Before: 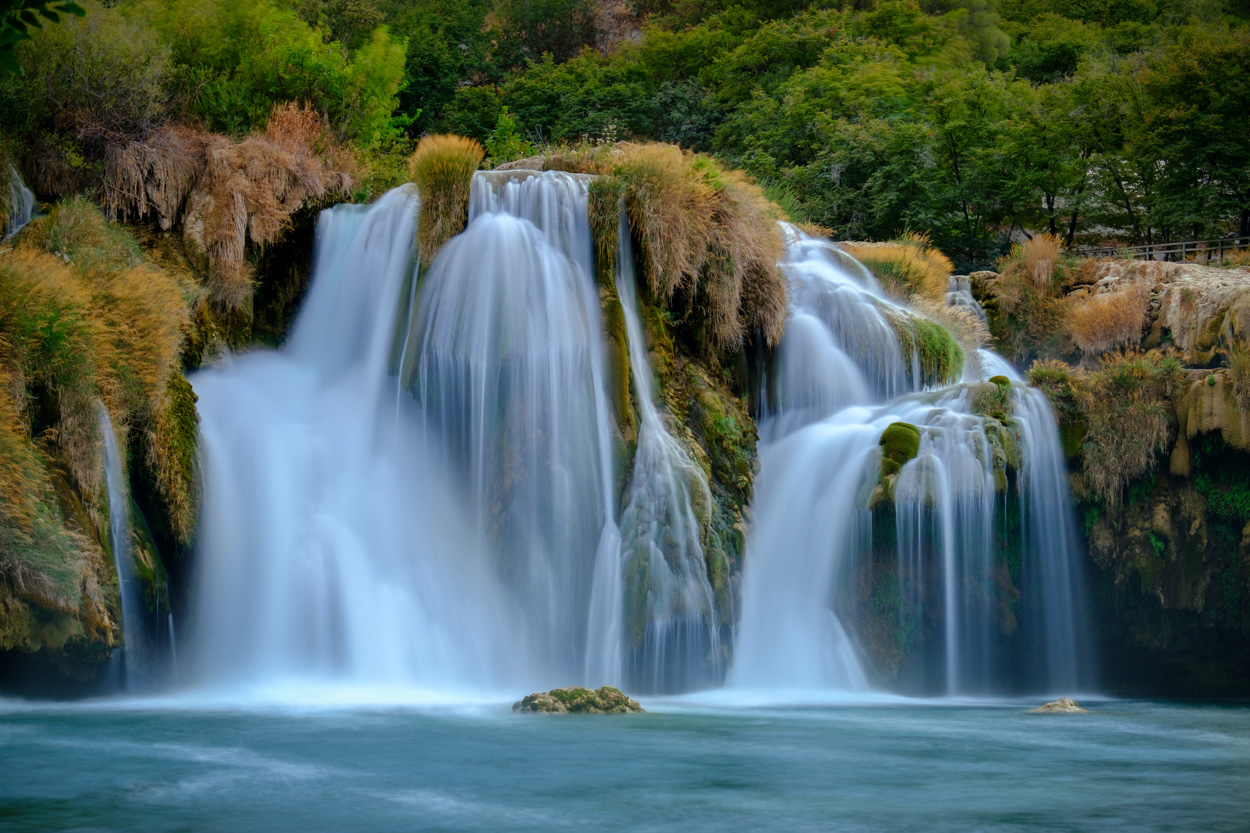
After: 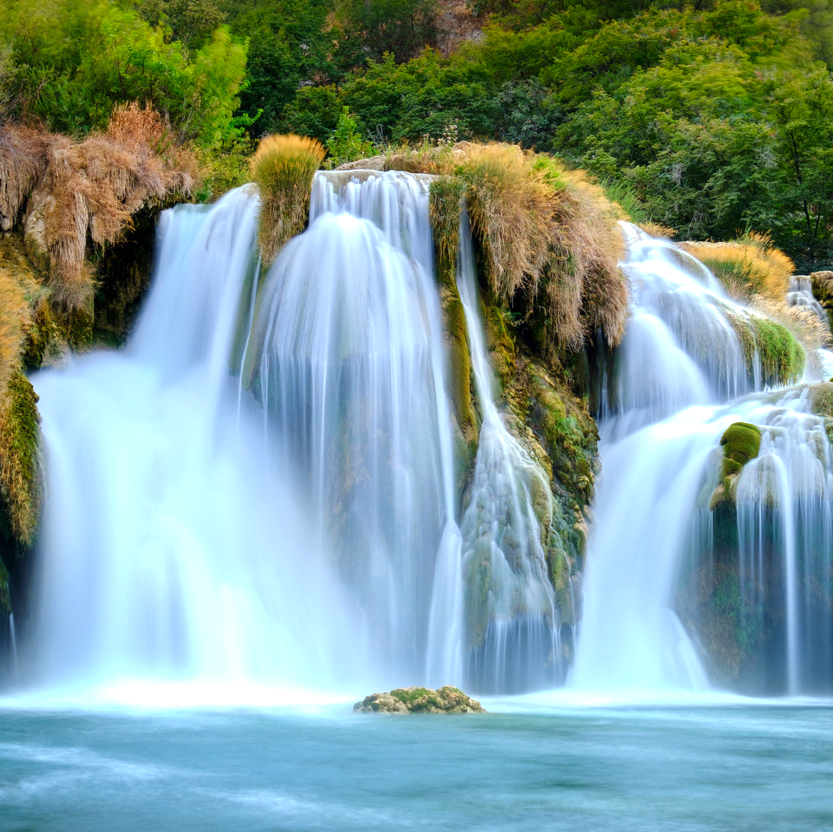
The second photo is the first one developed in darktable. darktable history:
shadows and highlights: shadows -68.25, highlights 33.37, soften with gaussian
exposure: exposure 0.945 EV, compensate highlight preservation false
crop and rotate: left 12.815%, right 20.519%
